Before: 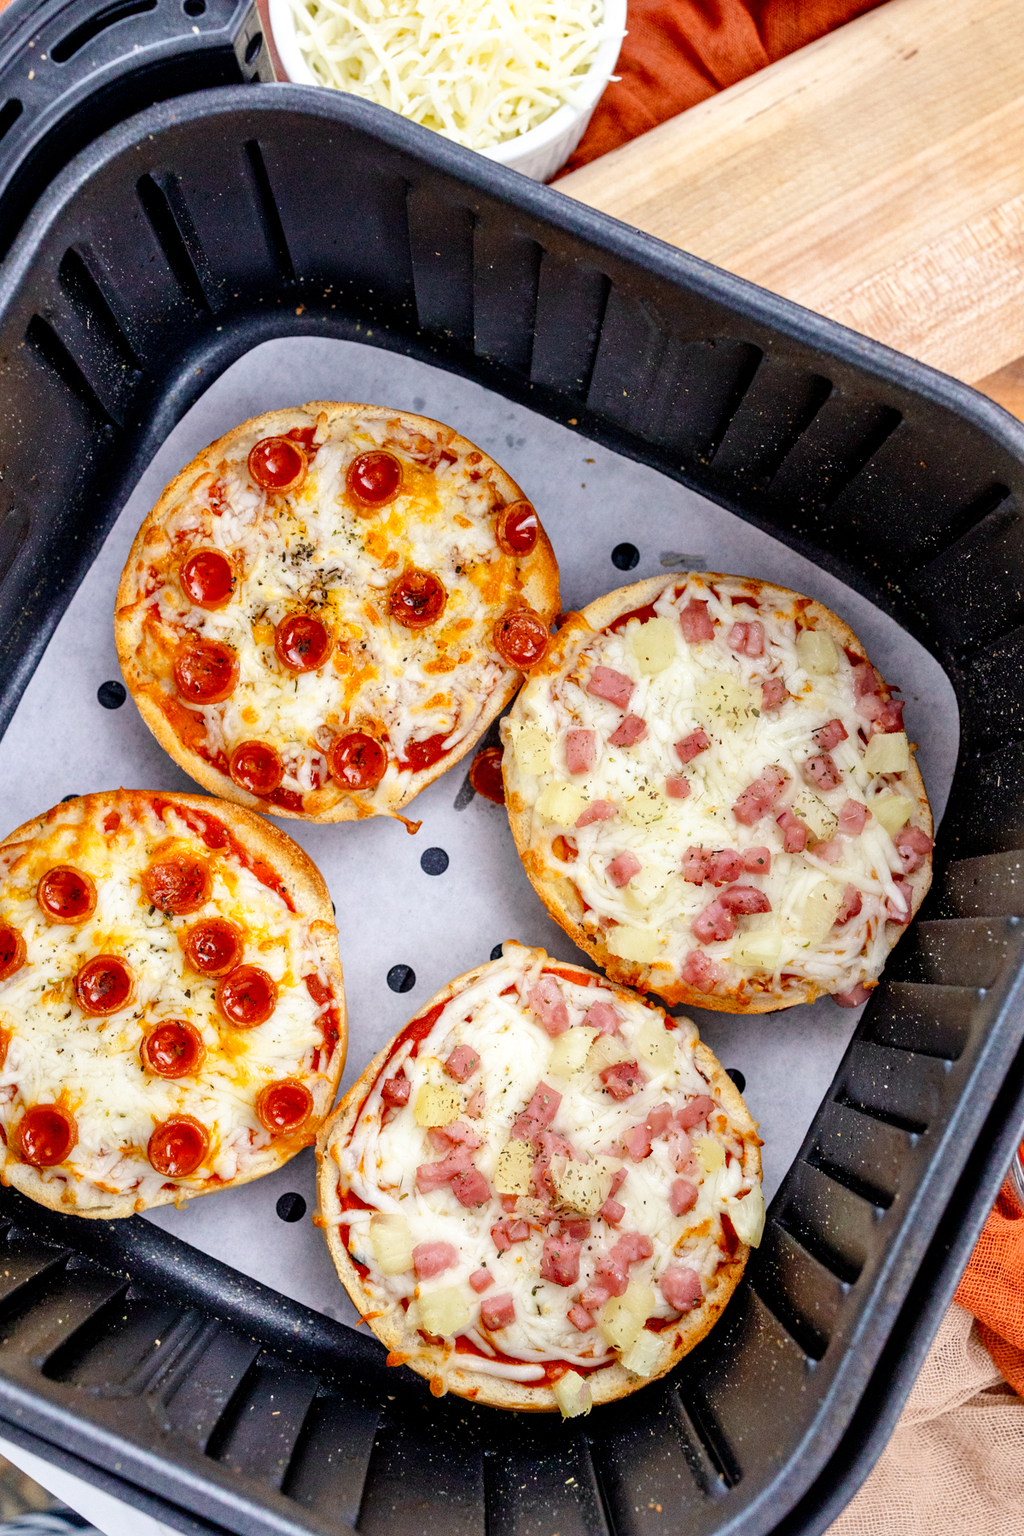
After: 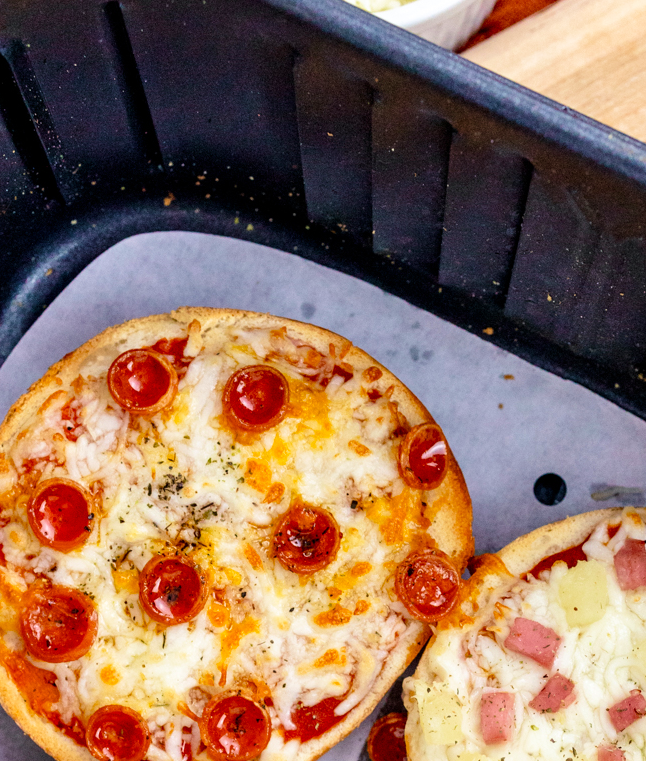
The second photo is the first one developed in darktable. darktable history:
crop: left 15.306%, top 9.065%, right 30.789%, bottom 48.638%
velvia: strength 36.57%
